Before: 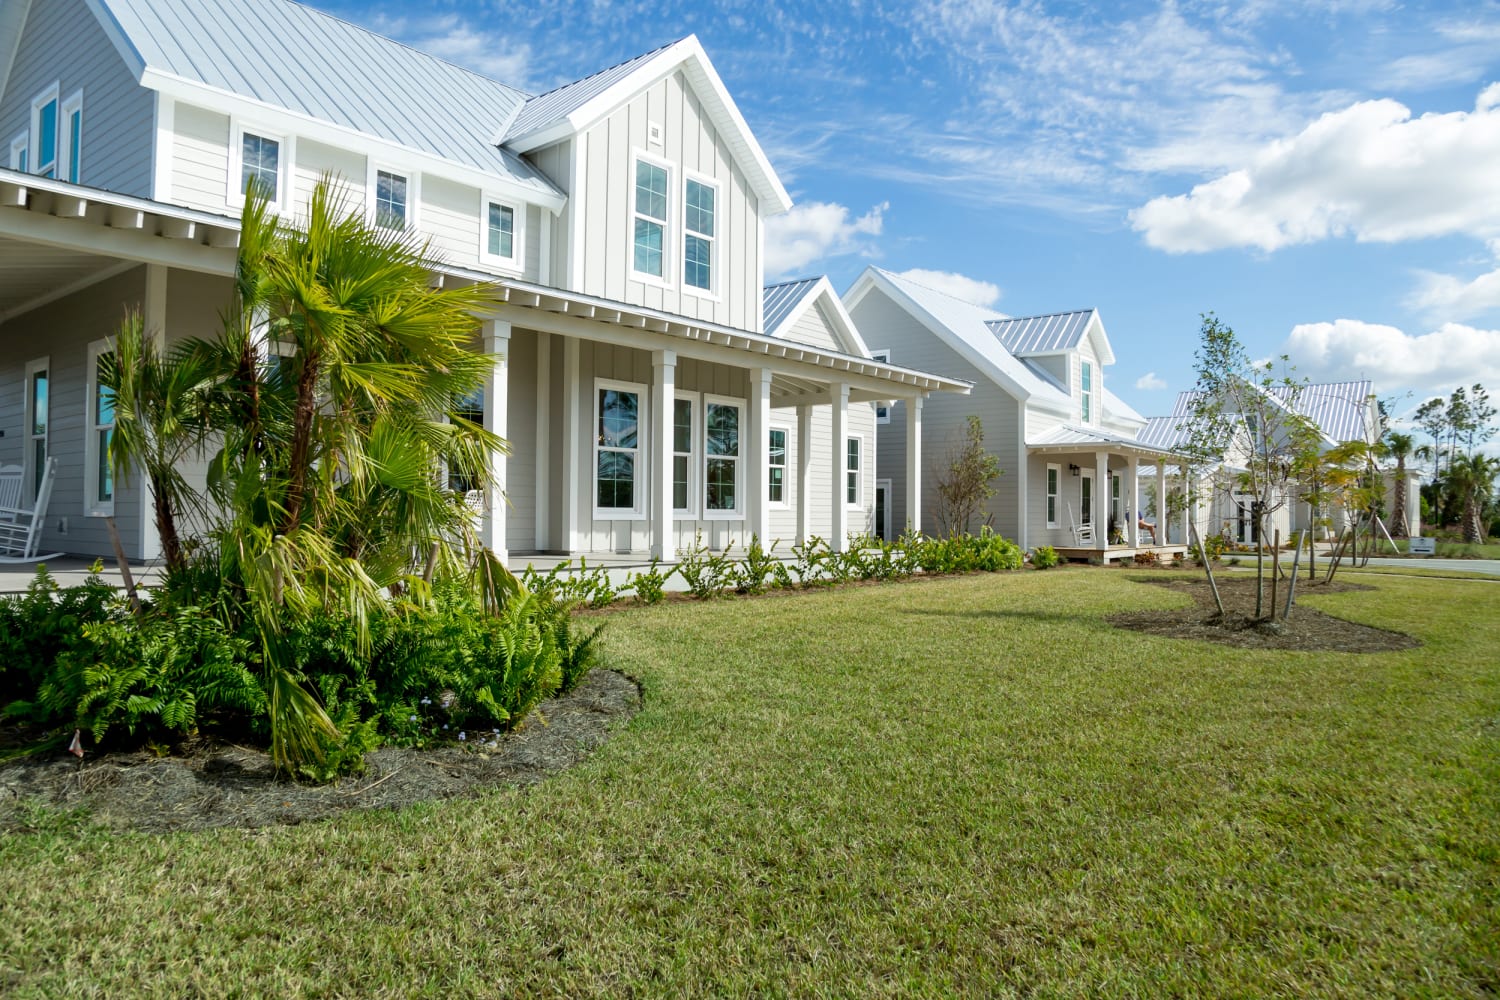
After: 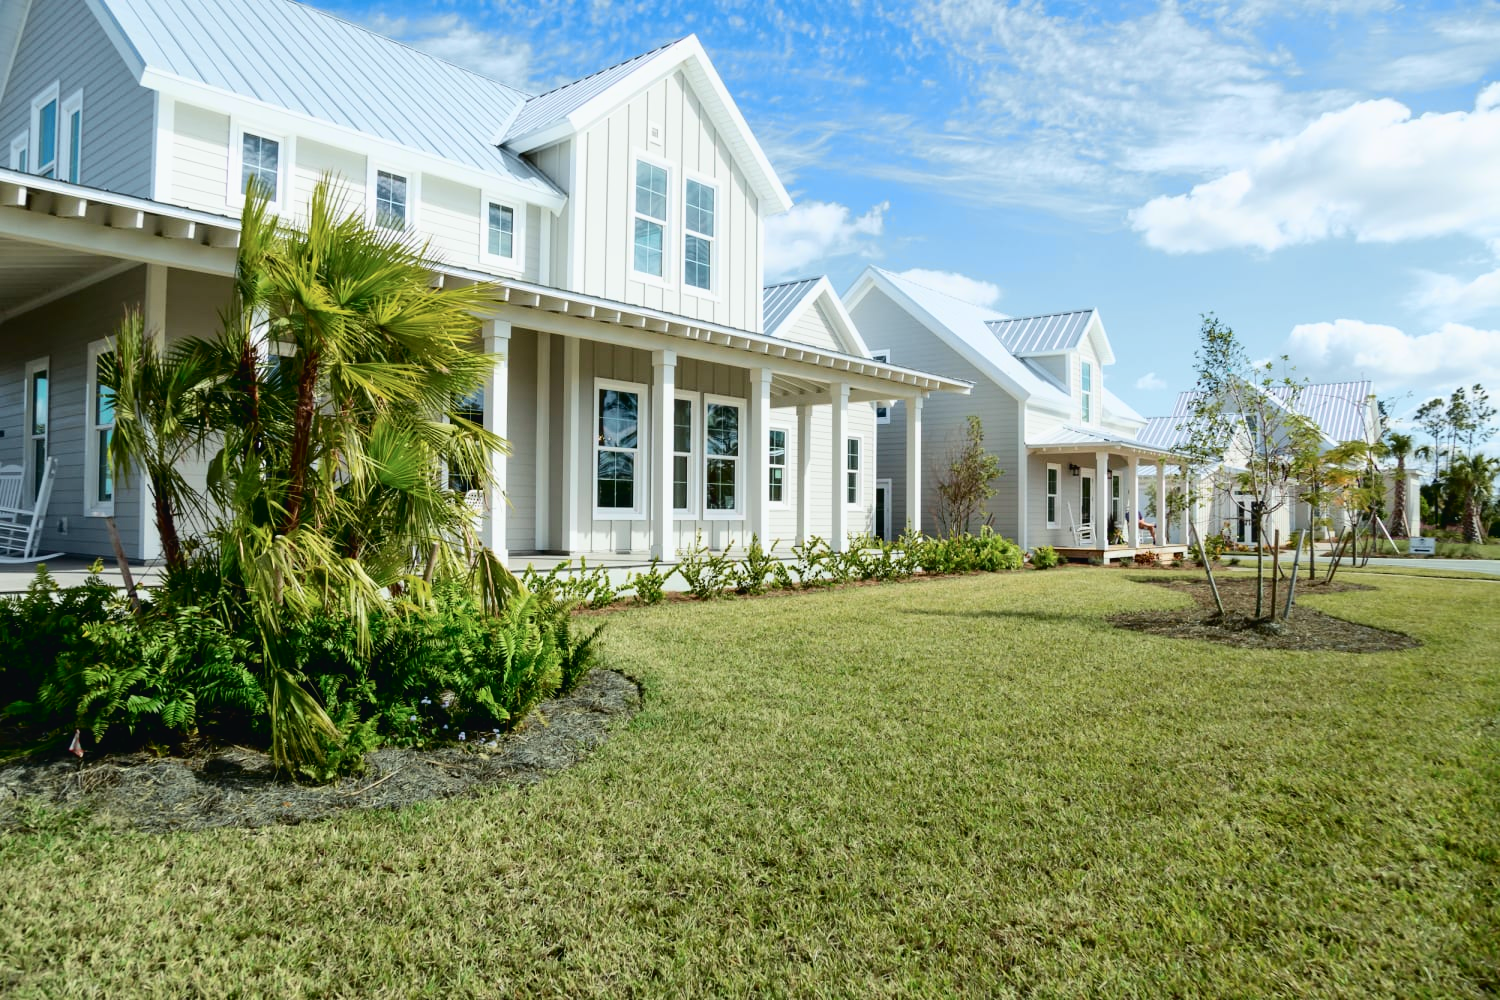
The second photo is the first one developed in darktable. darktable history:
exposure: exposure -0.208 EV, compensate highlight preservation false
tone curve: curves: ch0 [(0, 0.023) (0.087, 0.065) (0.184, 0.168) (0.45, 0.54) (0.57, 0.683) (0.722, 0.825) (0.877, 0.948) (1, 1)]; ch1 [(0, 0) (0.388, 0.369) (0.44, 0.44) (0.489, 0.481) (0.534, 0.551) (0.657, 0.659) (1, 1)]; ch2 [(0, 0) (0.353, 0.317) (0.408, 0.427) (0.472, 0.46) (0.5, 0.496) (0.537, 0.539) (0.576, 0.592) (0.625, 0.631) (1, 1)], color space Lab, independent channels, preserve colors none
